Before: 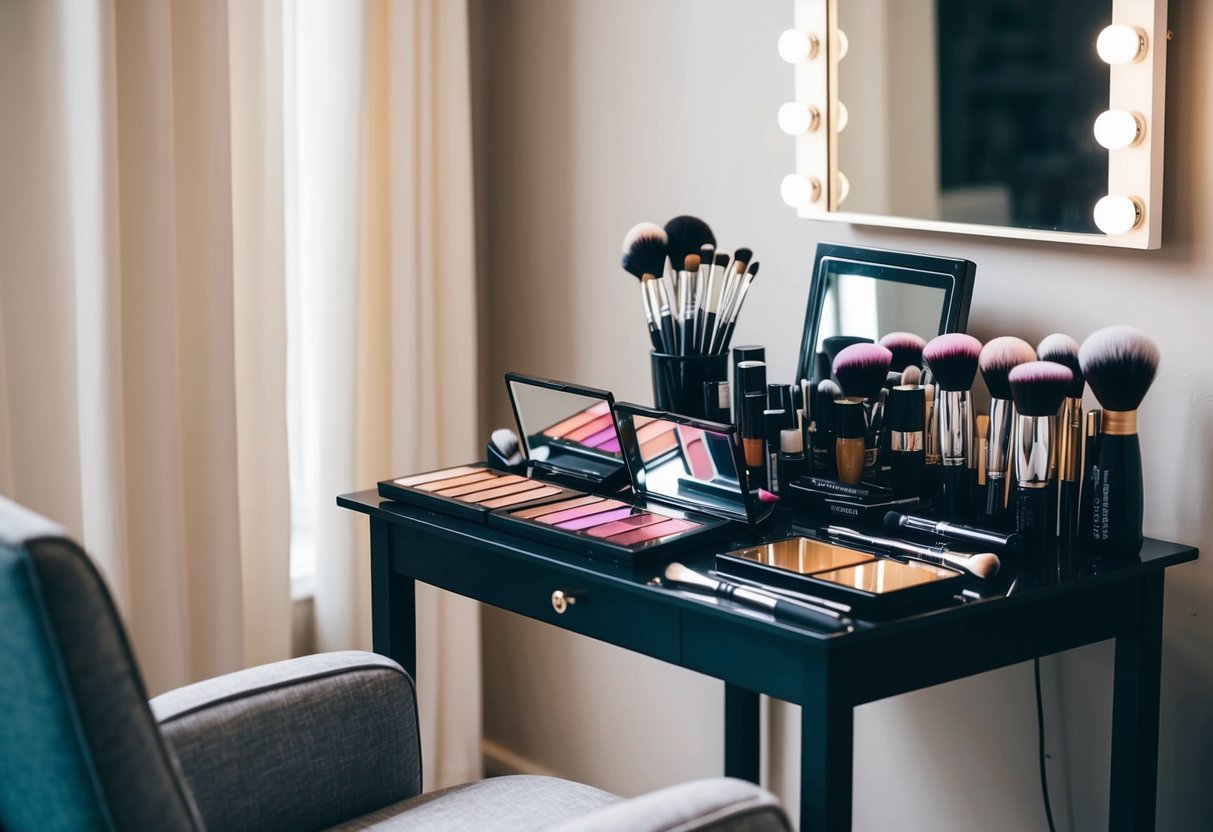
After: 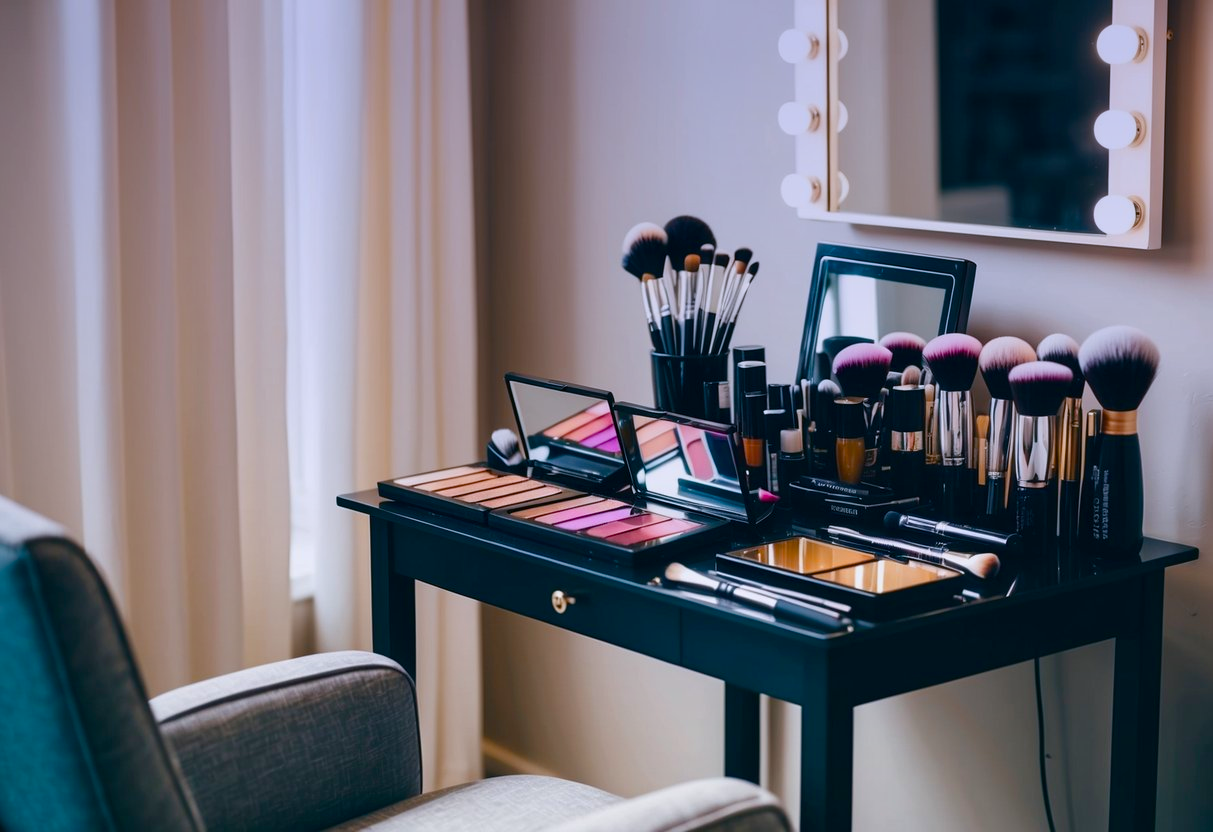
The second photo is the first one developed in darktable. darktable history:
graduated density: hue 238.83°, saturation 50%
color balance rgb: perceptual saturation grading › global saturation 35%, perceptual saturation grading › highlights -25%, perceptual saturation grading › shadows 25%, global vibrance 10%
